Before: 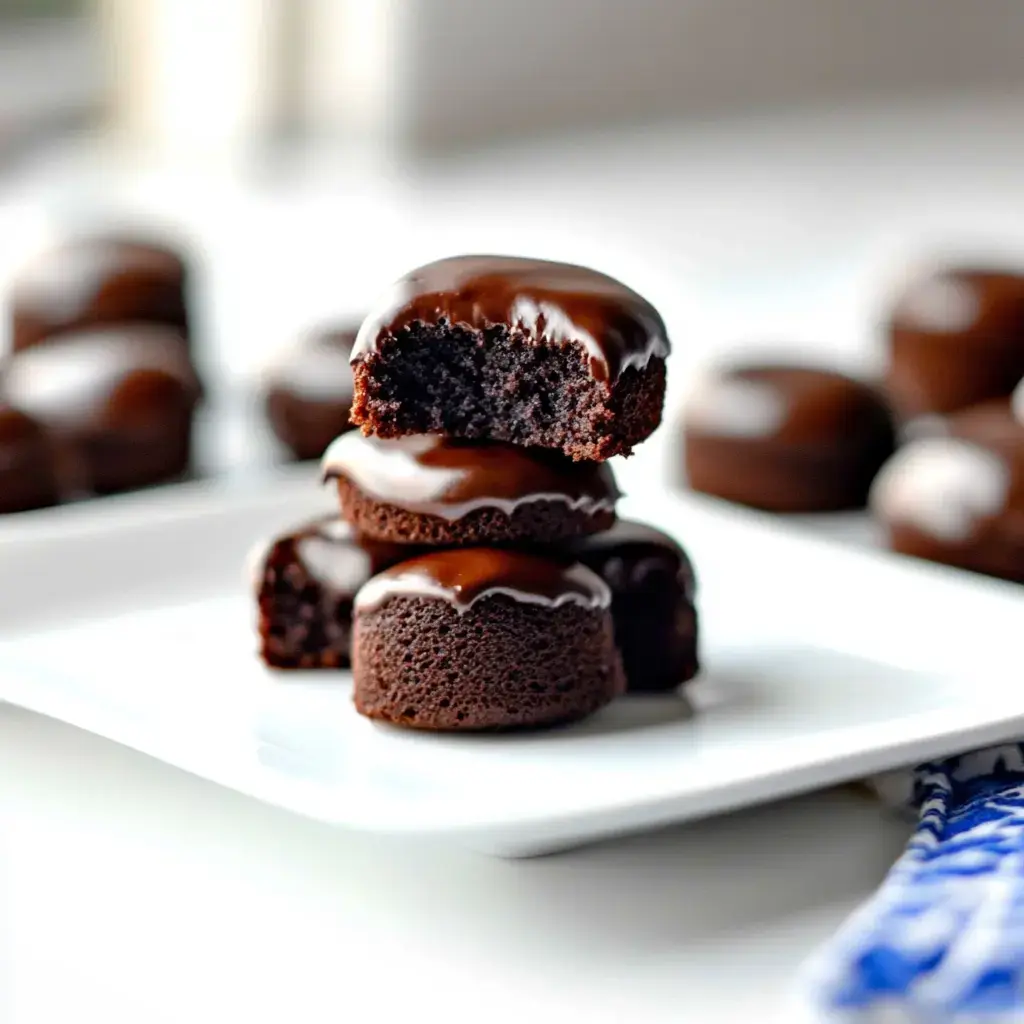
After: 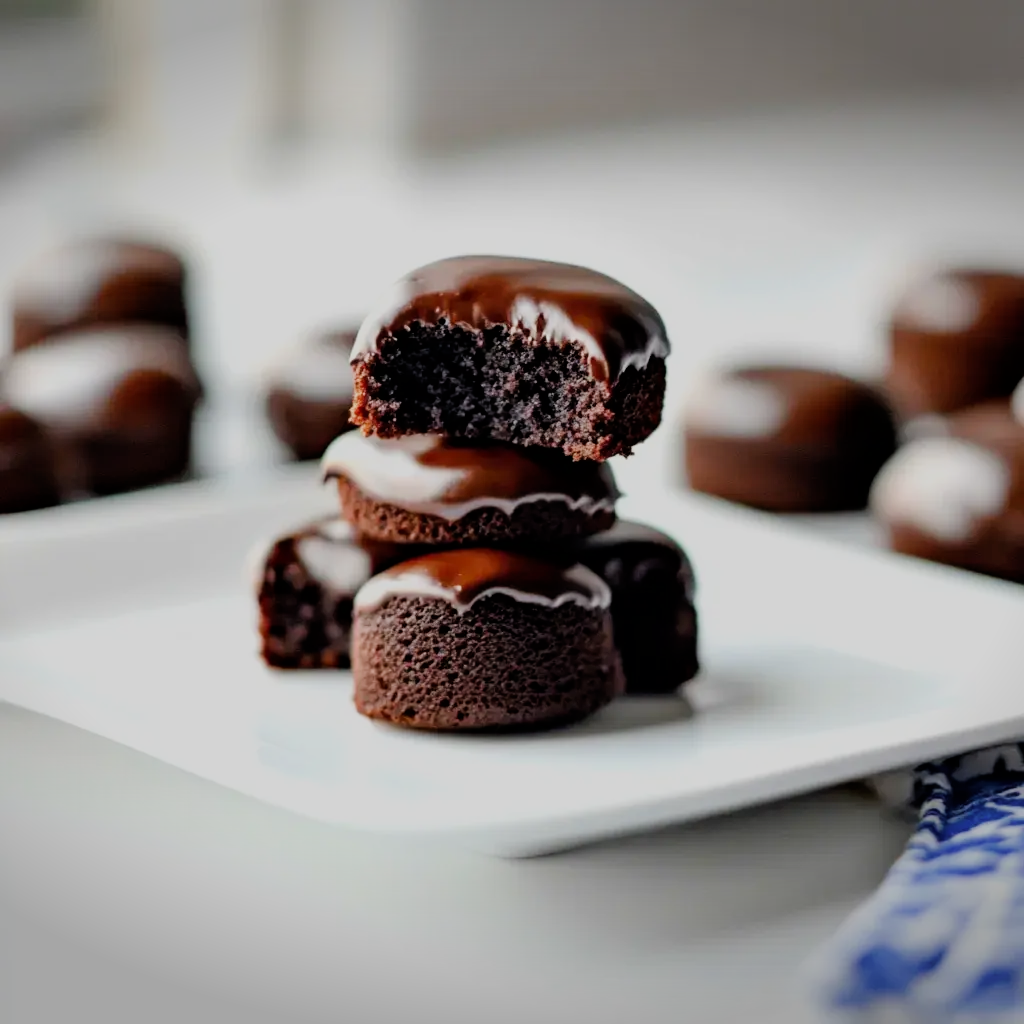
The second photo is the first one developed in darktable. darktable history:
vignetting: fall-off start 99.48%, brightness -0.42, saturation -0.194, width/height ratio 1.311
filmic rgb: black relative exposure -7.65 EV, white relative exposure 4.56 EV, hardness 3.61
